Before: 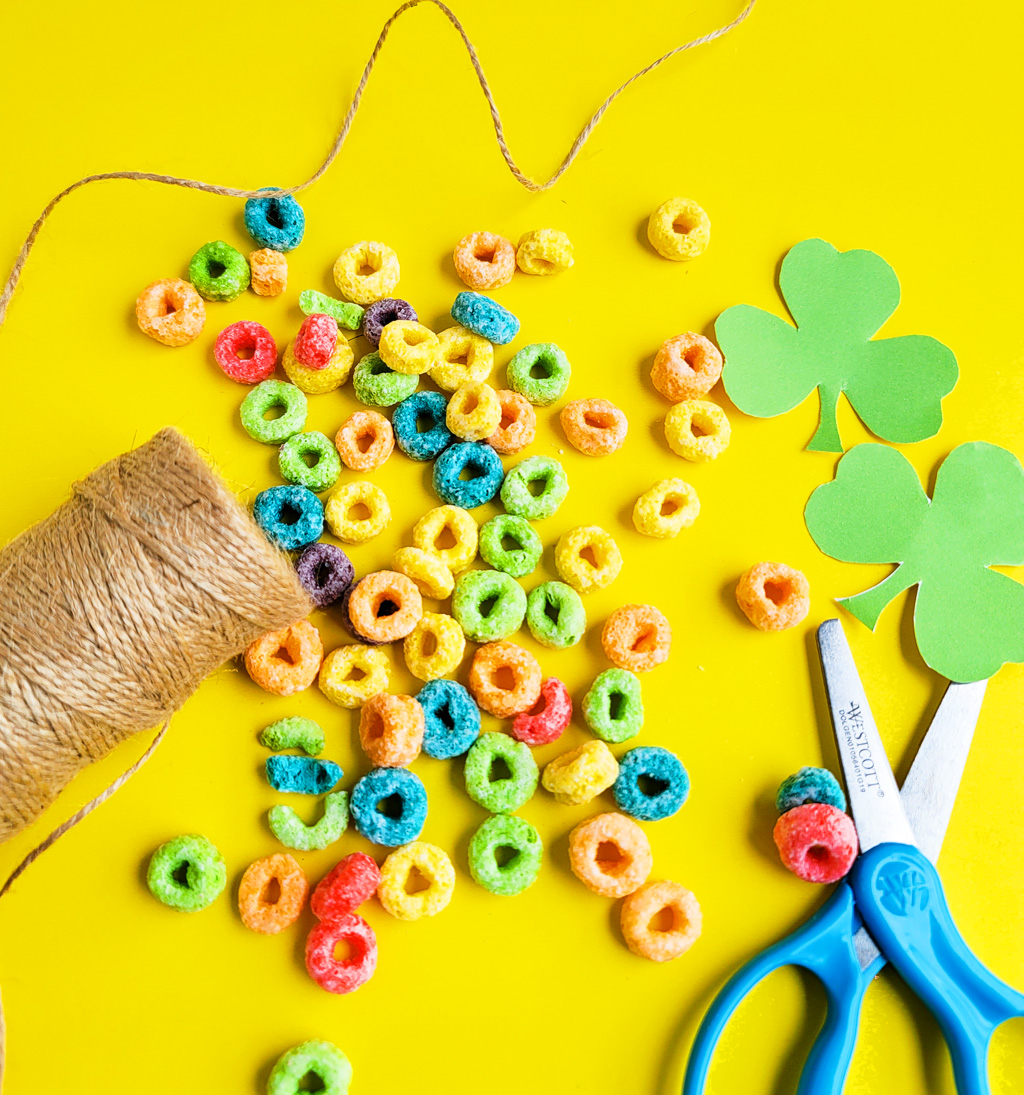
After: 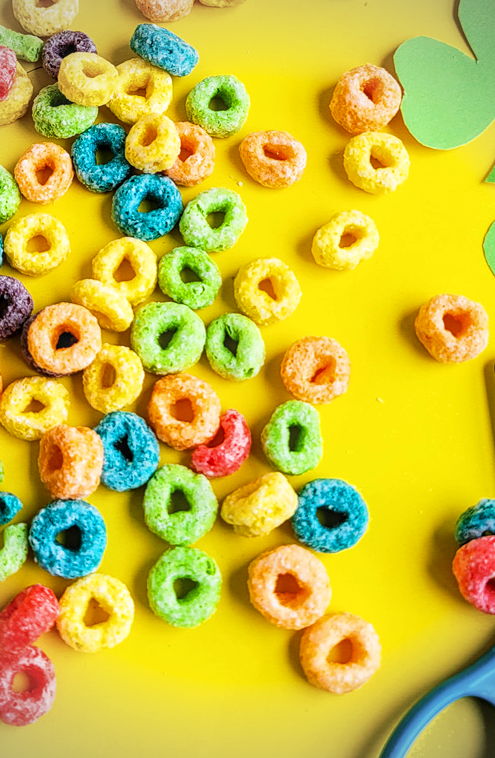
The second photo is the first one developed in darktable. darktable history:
local contrast: on, module defaults
vignetting: on, module defaults
tone equalizer: edges refinement/feathering 500, mask exposure compensation -1.57 EV, preserve details no
crop: left 31.365%, top 24.539%, right 20.292%, bottom 6.229%
